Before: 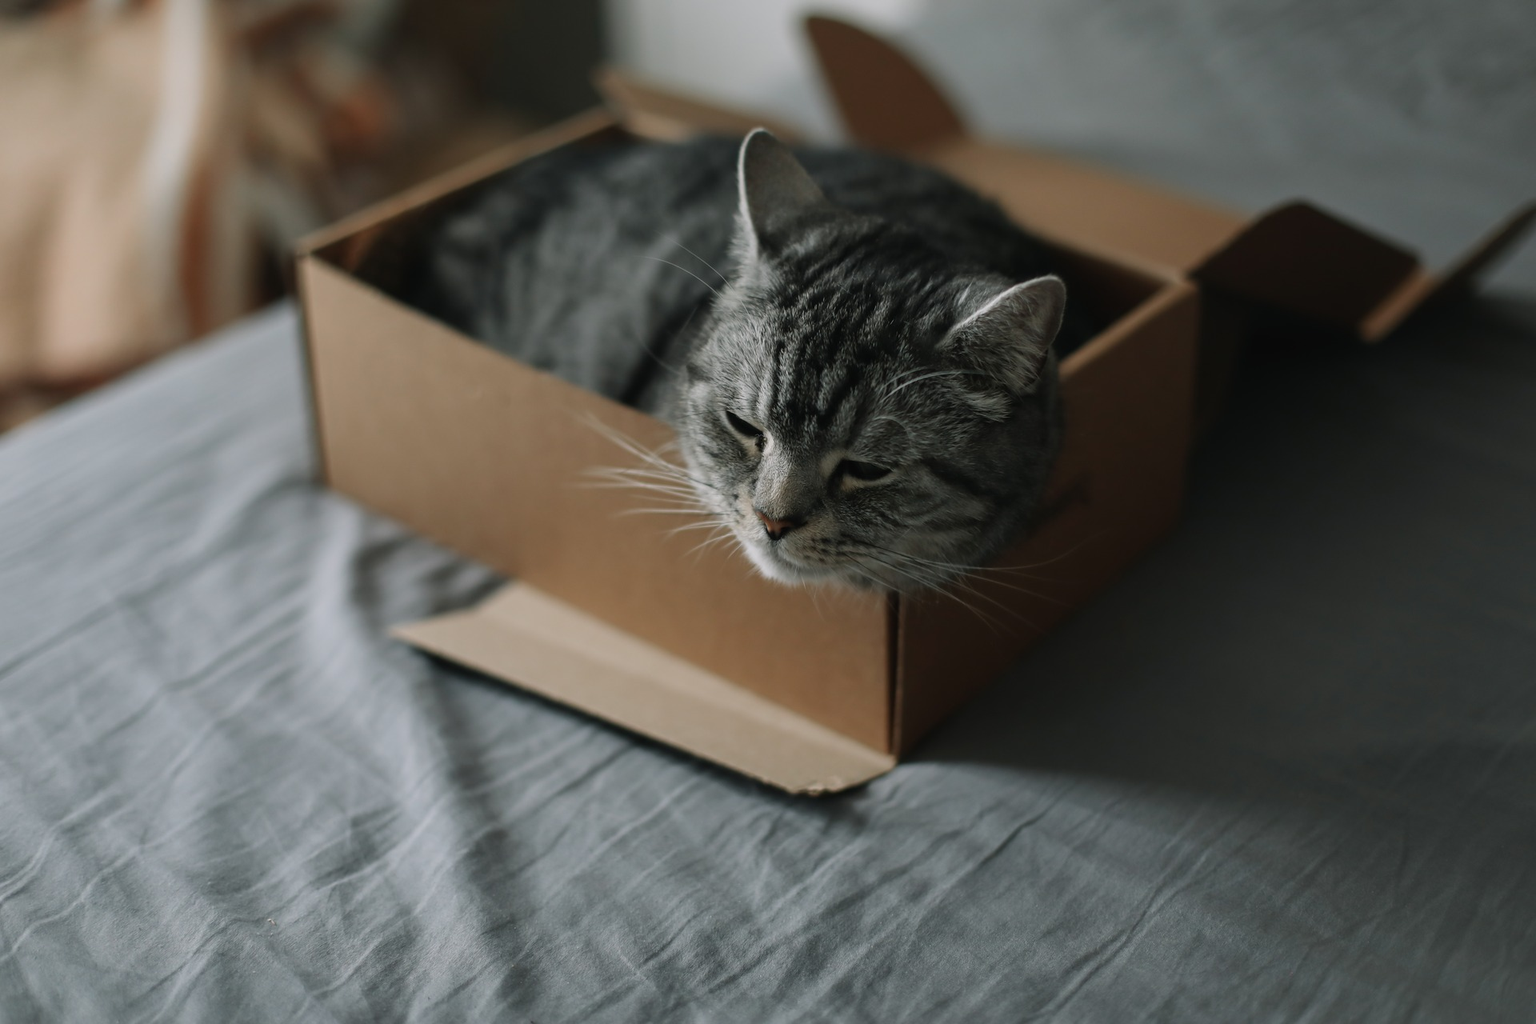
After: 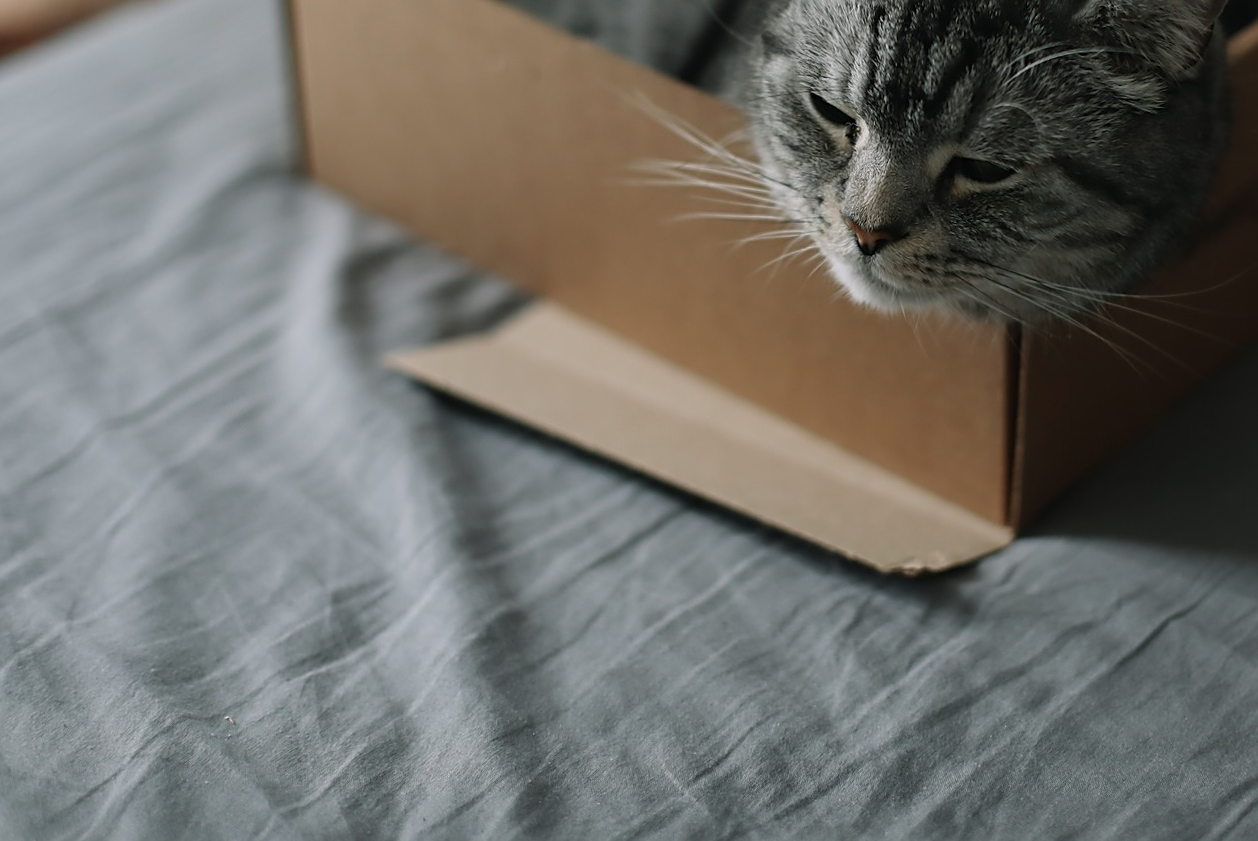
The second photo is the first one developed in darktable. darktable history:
sharpen: on, module defaults
crop and rotate: angle -1.12°, left 3.915%, top 32.38%, right 28.631%
